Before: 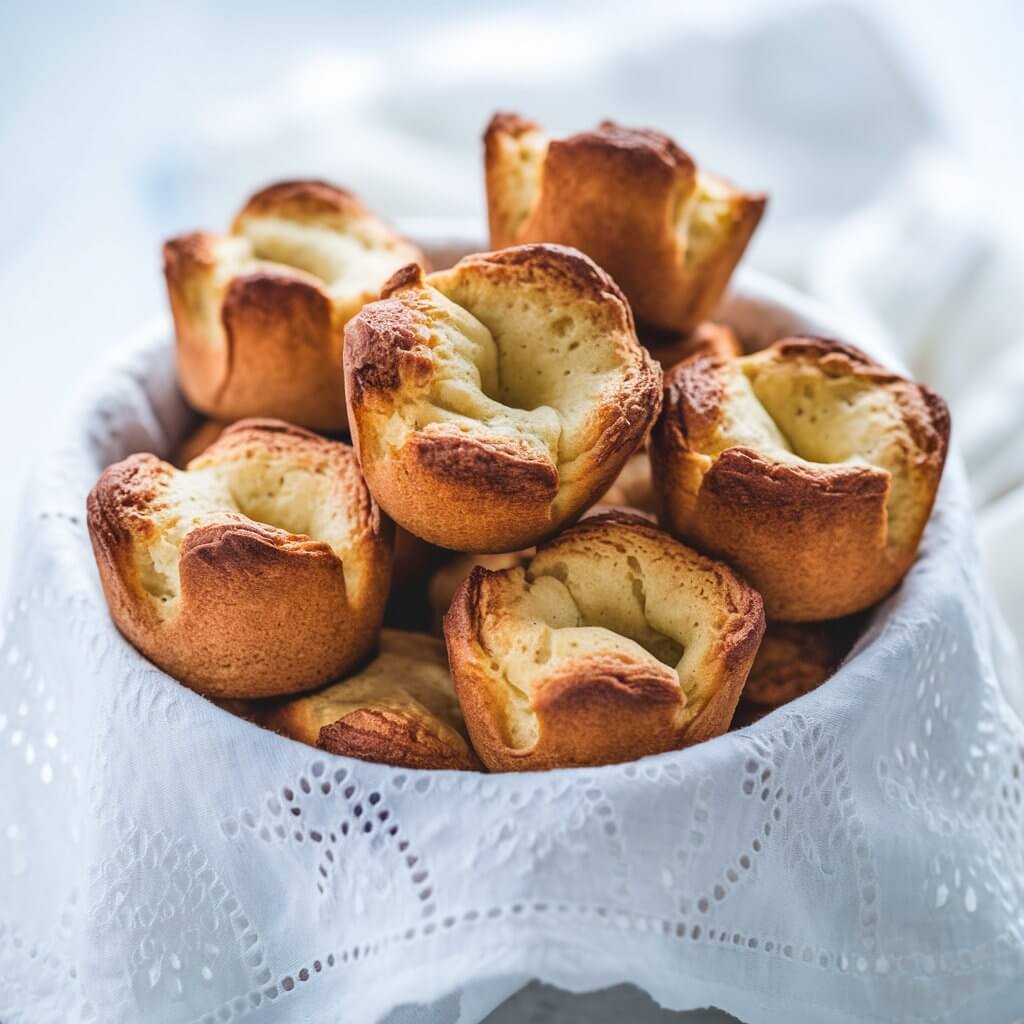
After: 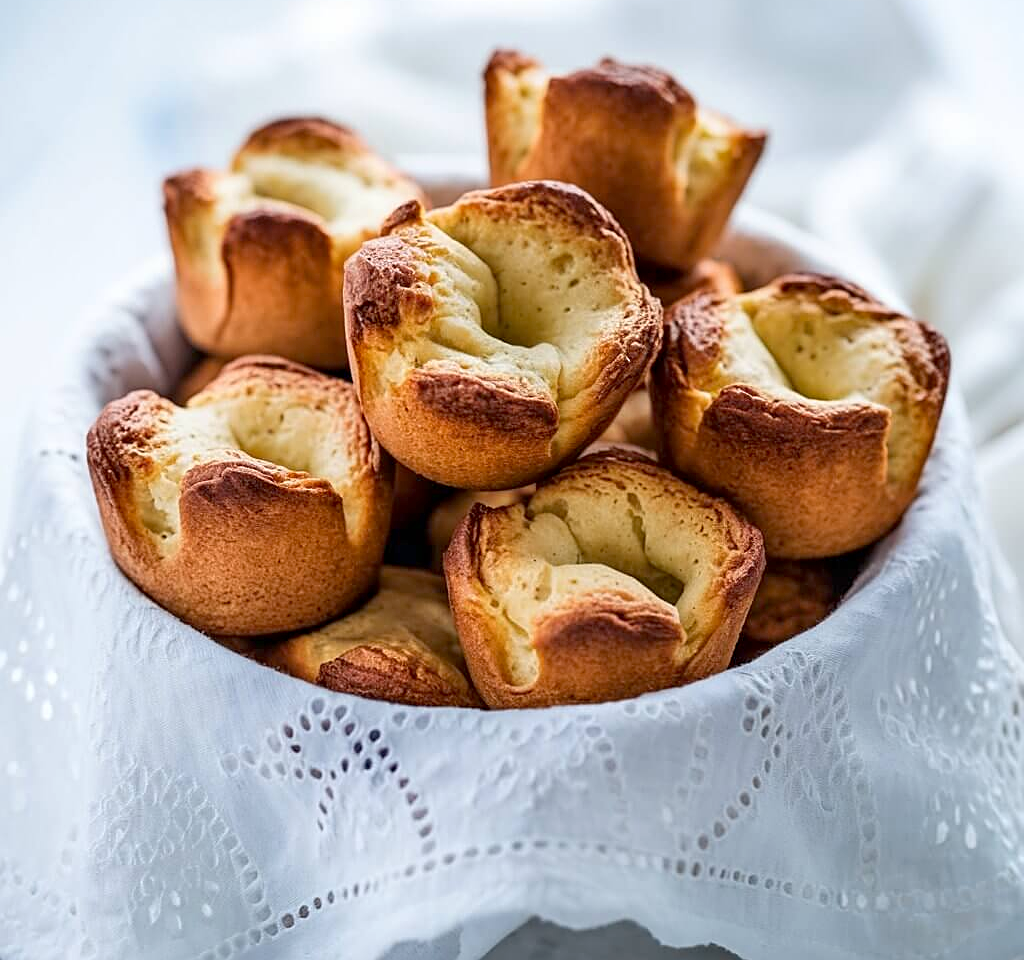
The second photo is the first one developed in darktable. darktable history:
crop and rotate: top 6.25%
sharpen: on, module defaults
exposure: black level correction 0.01, exposure 0.011 EV, compensate highlight preservation false
